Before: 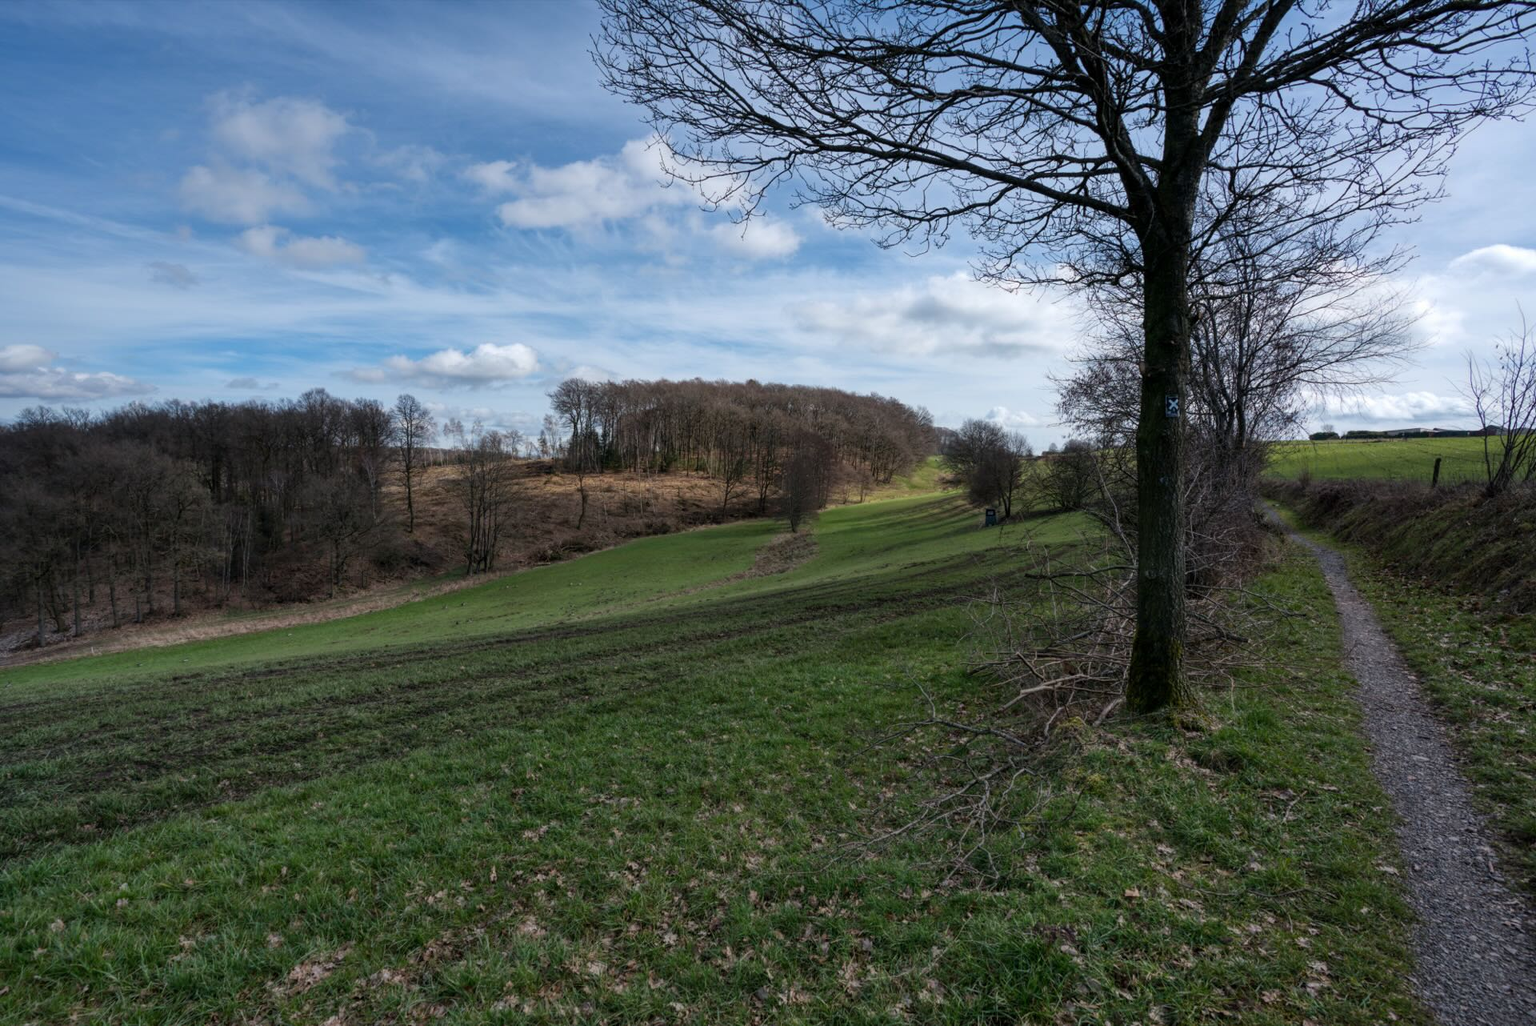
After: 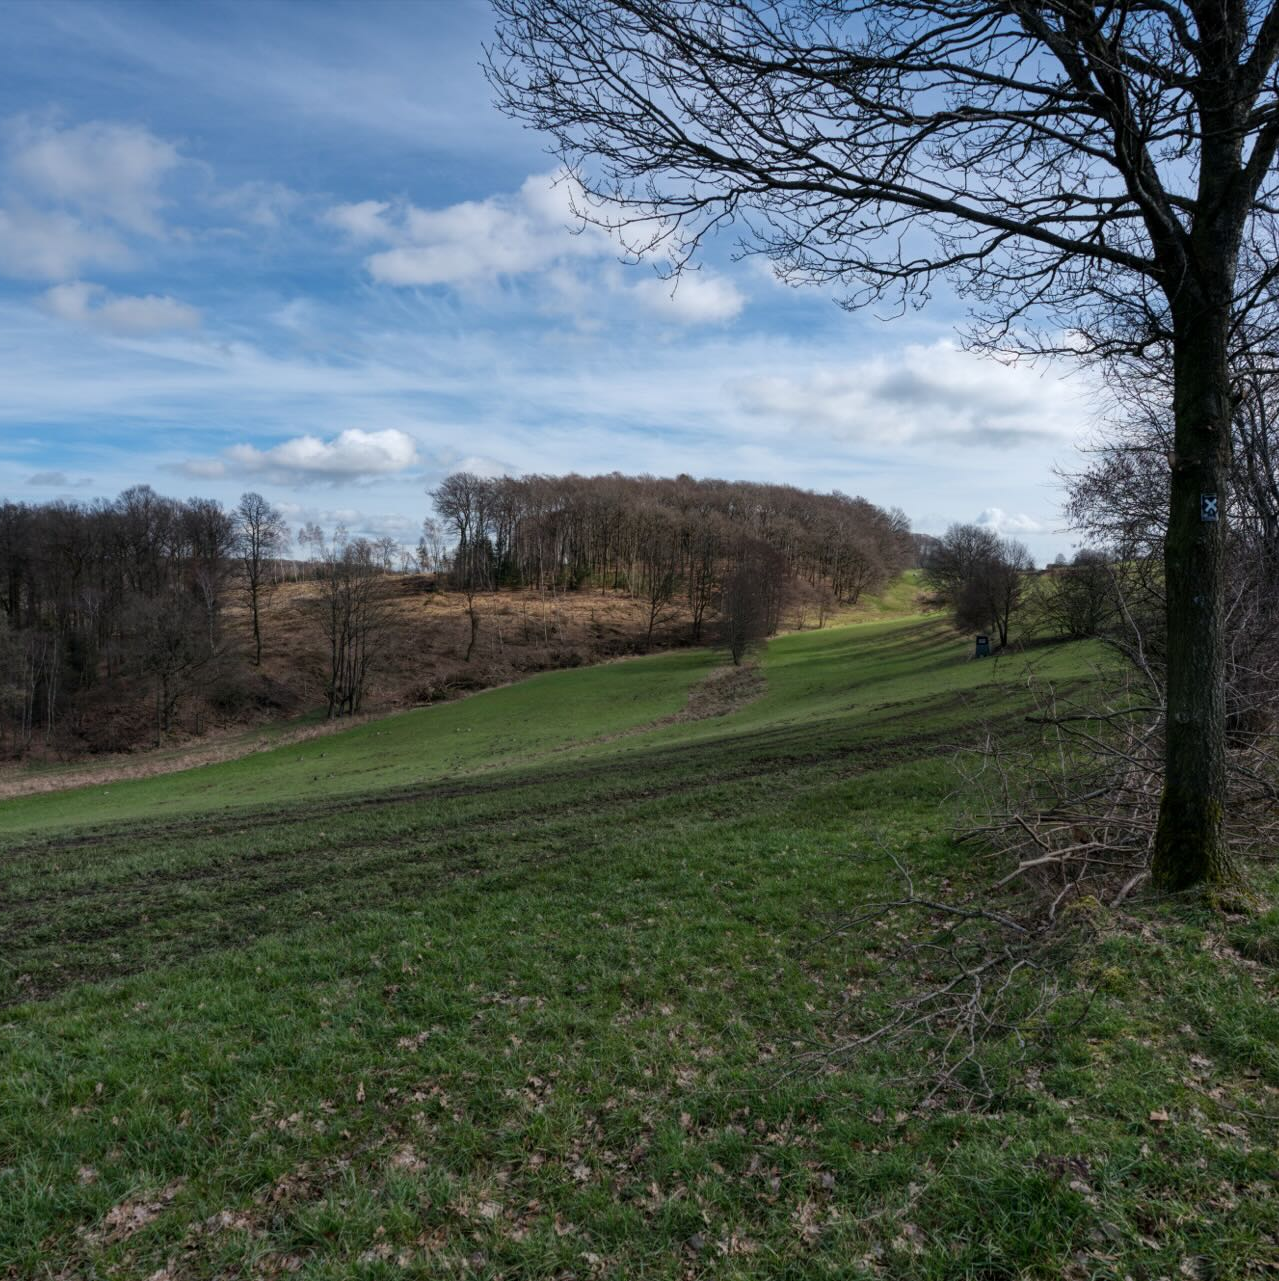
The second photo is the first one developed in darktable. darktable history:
crop and rotate: left 13.342%, right 19.991%
exposure: compensate highlight preservation false
